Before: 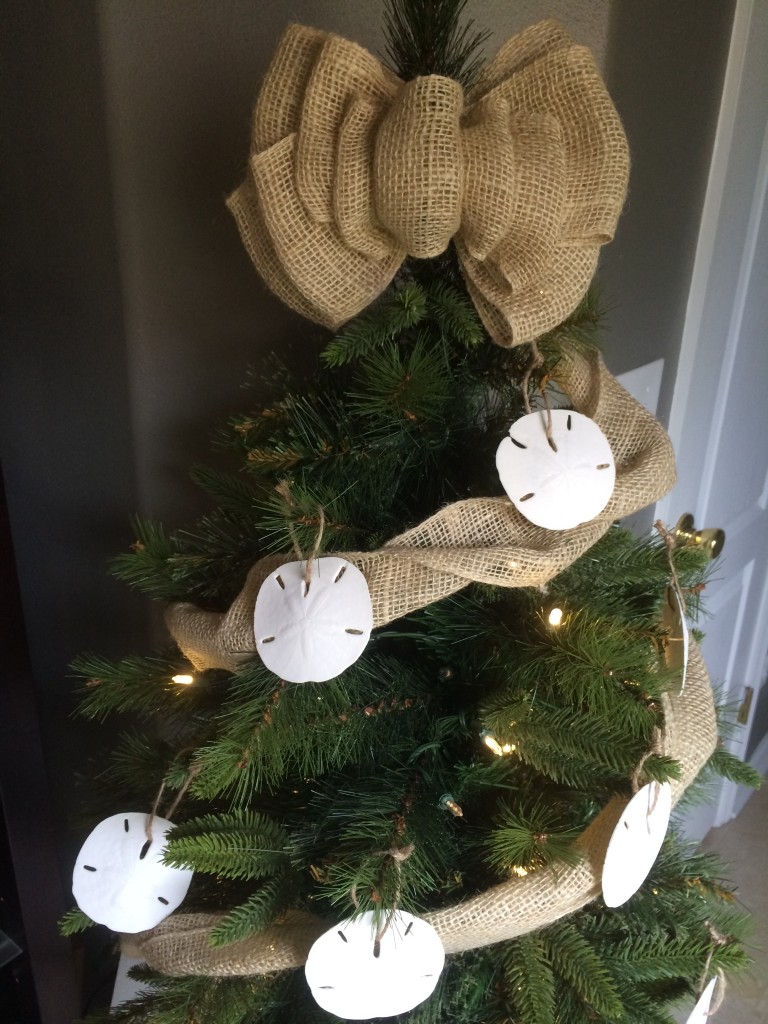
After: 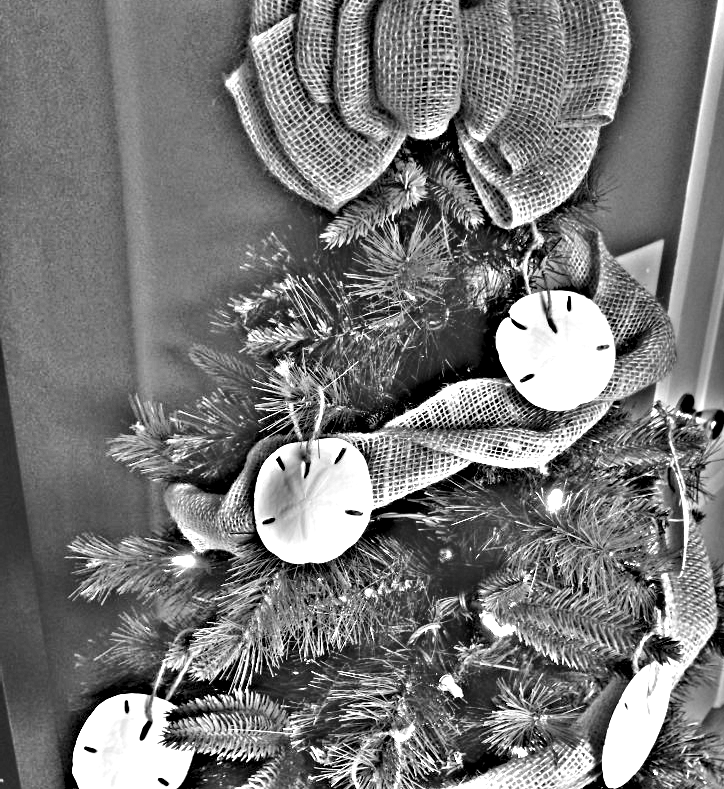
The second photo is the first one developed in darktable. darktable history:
crop and rotate: angle 0.03°, top 11.643%, right 5.651%, bottom 11.189%
highpass: on, module defaults
exposure: black level correction 0.011, exposure 1.088 EV, compensate exposure bias true, compensate highlight preservation false
